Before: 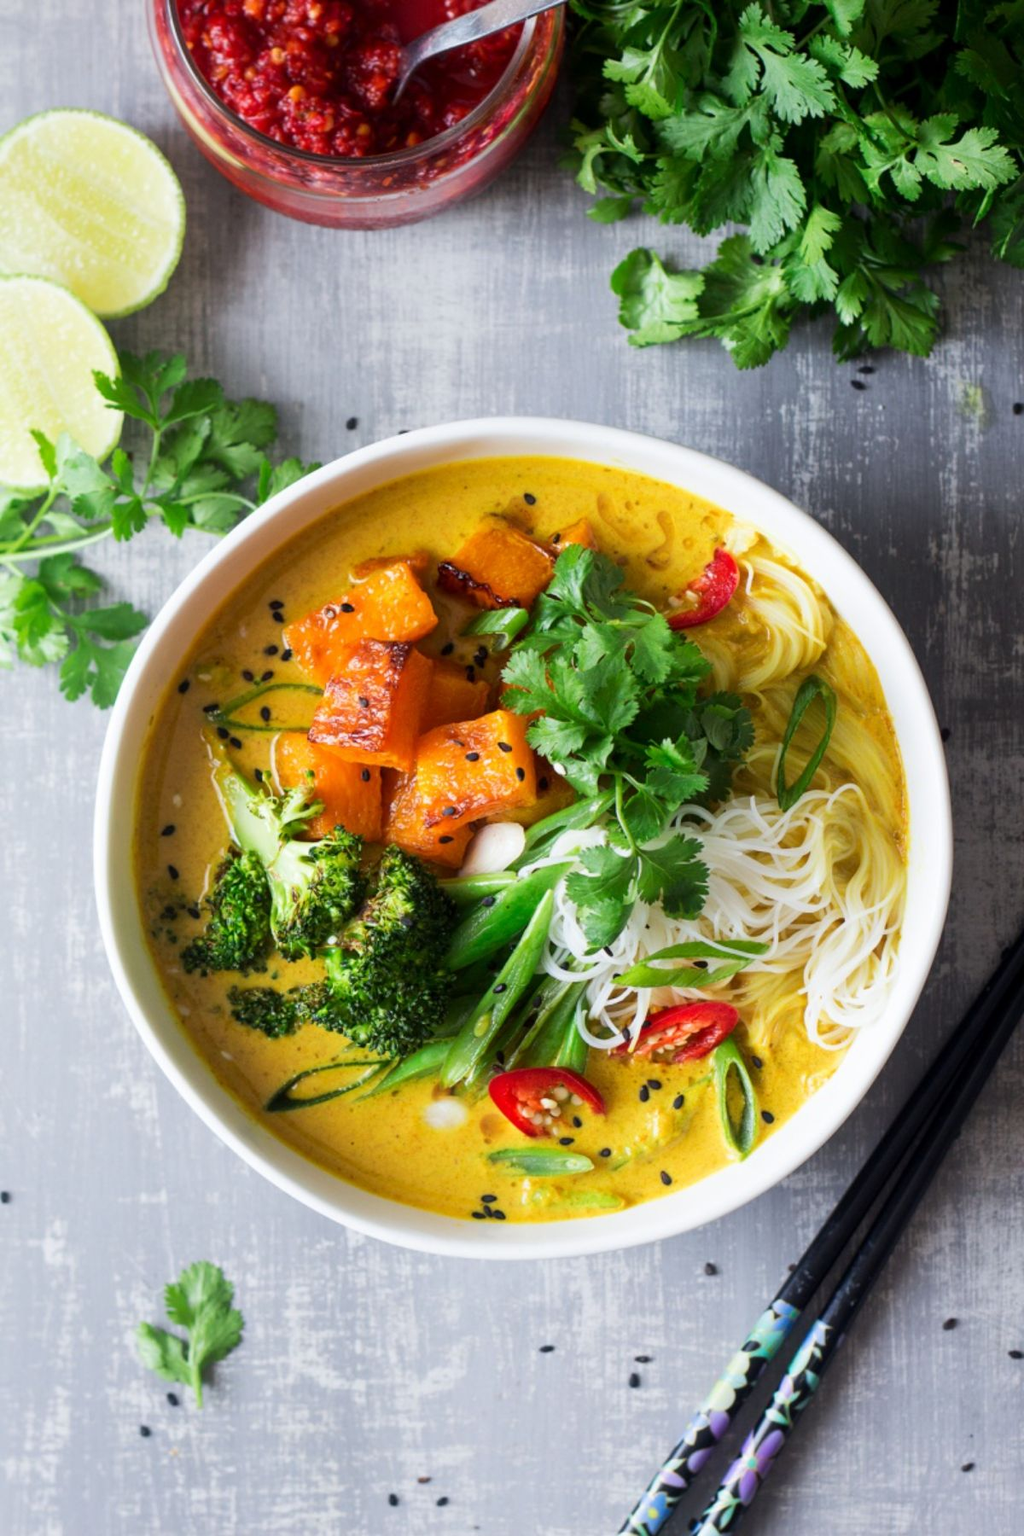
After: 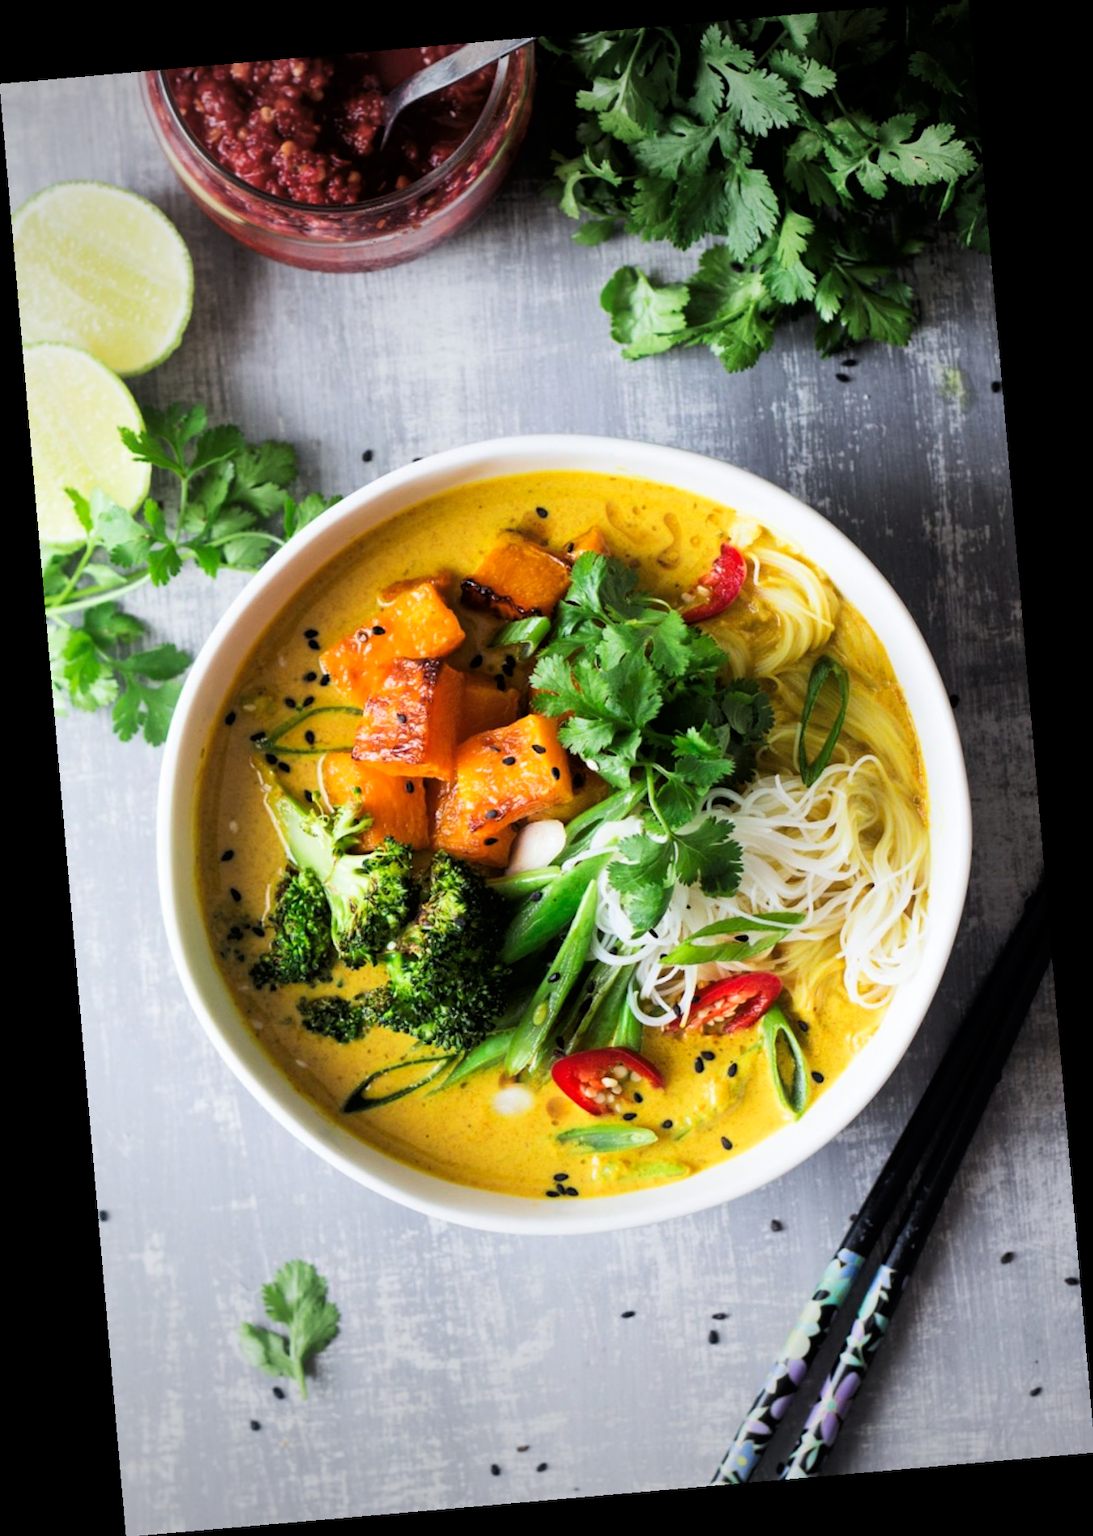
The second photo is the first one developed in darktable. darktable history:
rotate and perspective: rotation -4.98°, automatic cropping off
tone curve: curves: ch0 [(0, 0) (0.118, 0.034) (0.182, 0.124) (0.265, 0.214) (0.504, 0.508) (0.783, 0.825) (1, 1)], color space Lab, linked channels, preserve colors none
vignetting: fall-off radius 100%, width/height ratio 1.337
